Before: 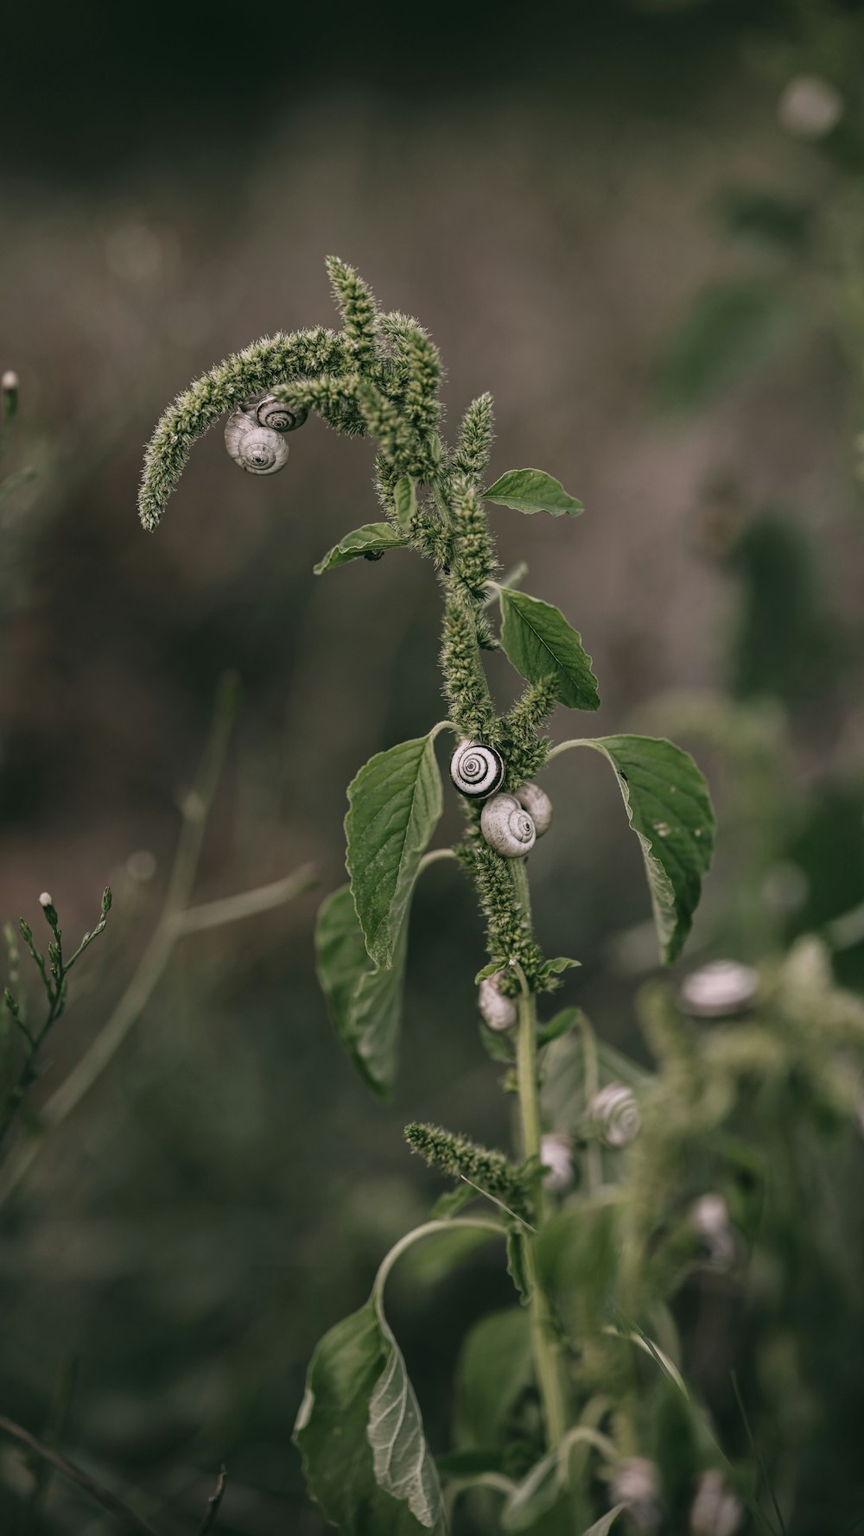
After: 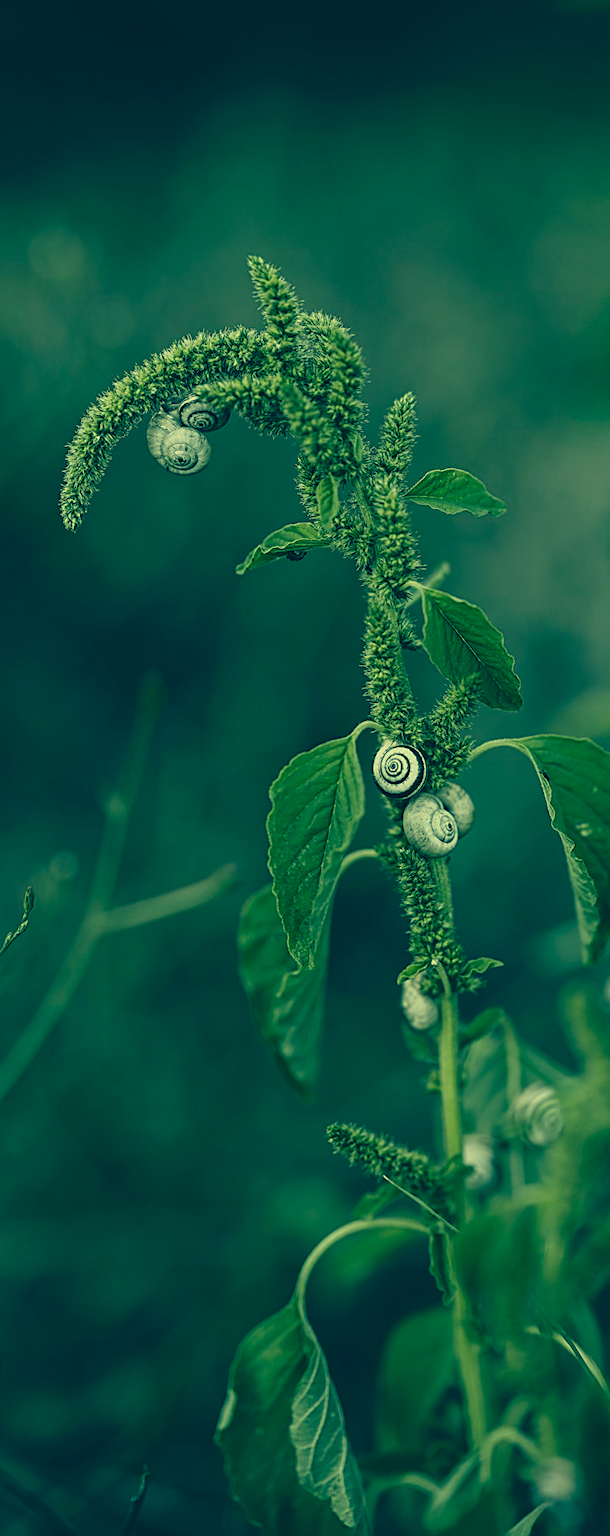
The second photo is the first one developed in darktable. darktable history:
sharpen: on, module defaults
color correction: highlights a* -15.58, highlights b* 40, shadows a* -40, shadows b* -26.18
crop and rotate: left 9.061%, right 20.142%
